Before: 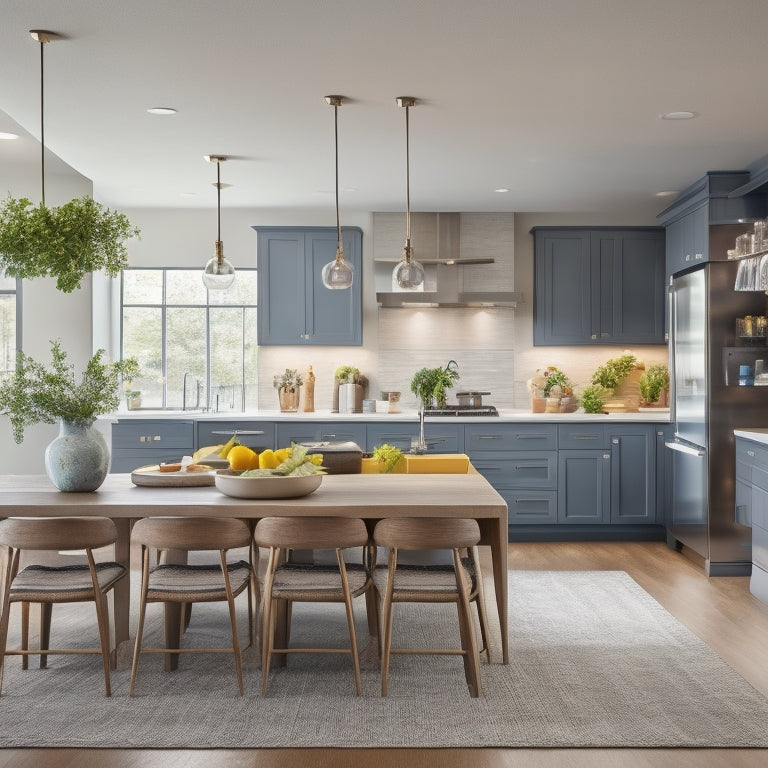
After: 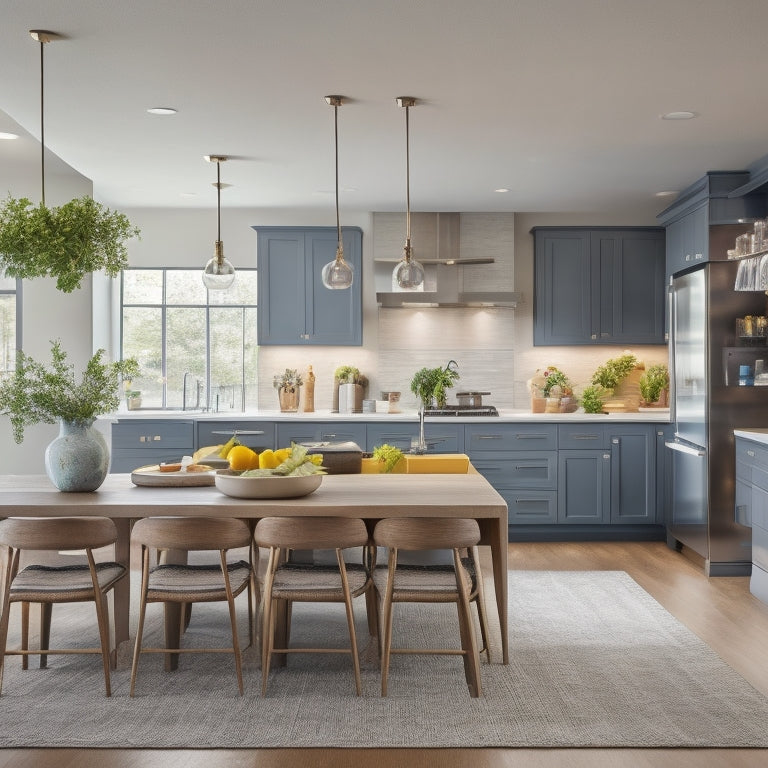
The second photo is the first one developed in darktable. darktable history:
shadows and highlights: shadows 10, white point adjustment 1, highlights -40
